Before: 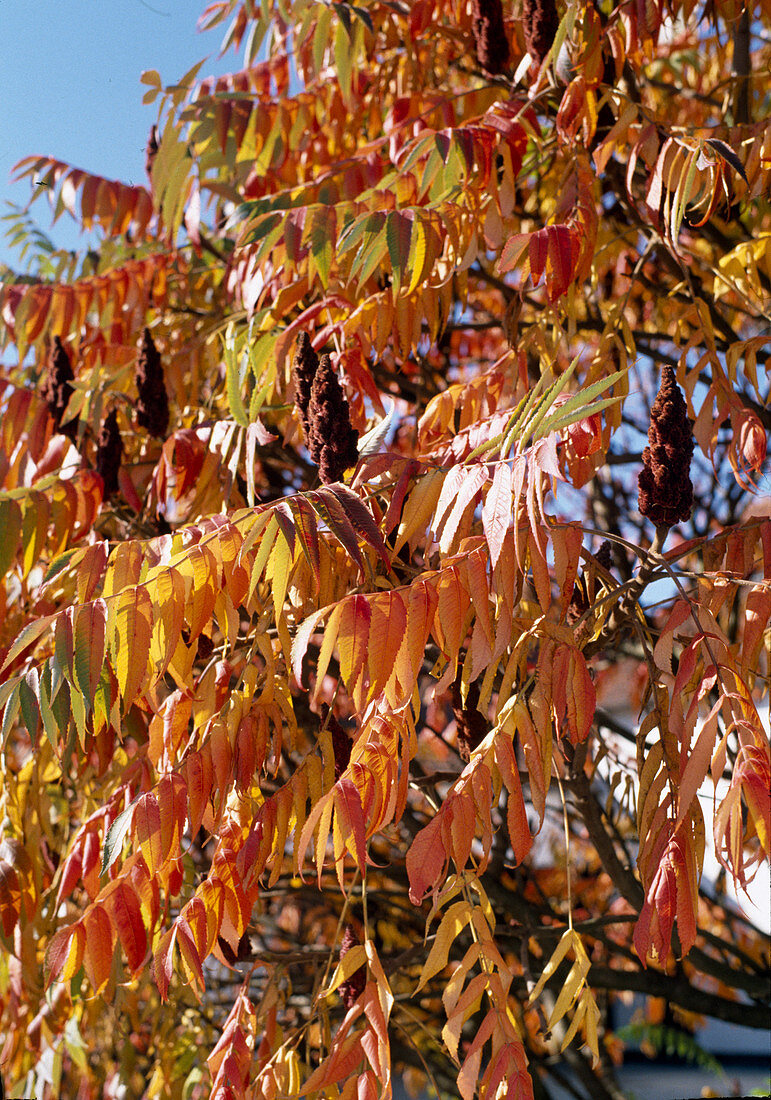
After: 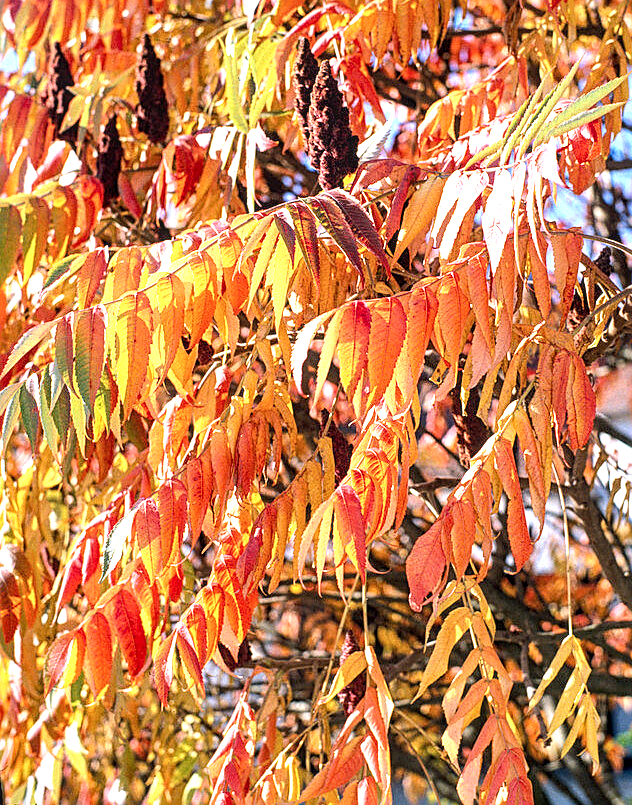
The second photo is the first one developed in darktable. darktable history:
crop: top 26.794%, right 17.965%
exposure: compensate exposure bias true, compensate highlight preservation false
sharpen: on, module defaults
color calibration: x 0.367, y 0.379, temperature 4396.85 K
levels: levels [0, 0.43, 0.859]
local contrast: on, module defaults
tone equalizer: -8 EV 1.03 EV, -7 EV 1.02 EV, -6 EV 1.01 EV, -5 EV 1.01 EV, -4 EV 1.02 EV, -3 EV 0.757 EV, -2 EV 0.525 EV, -1 EV 0.244 EV, edges refinement/feathering 500, mask exposure compensation -1.57 EV, preserve details no
color correction: highlights b* -0.041, saturation 0.985
